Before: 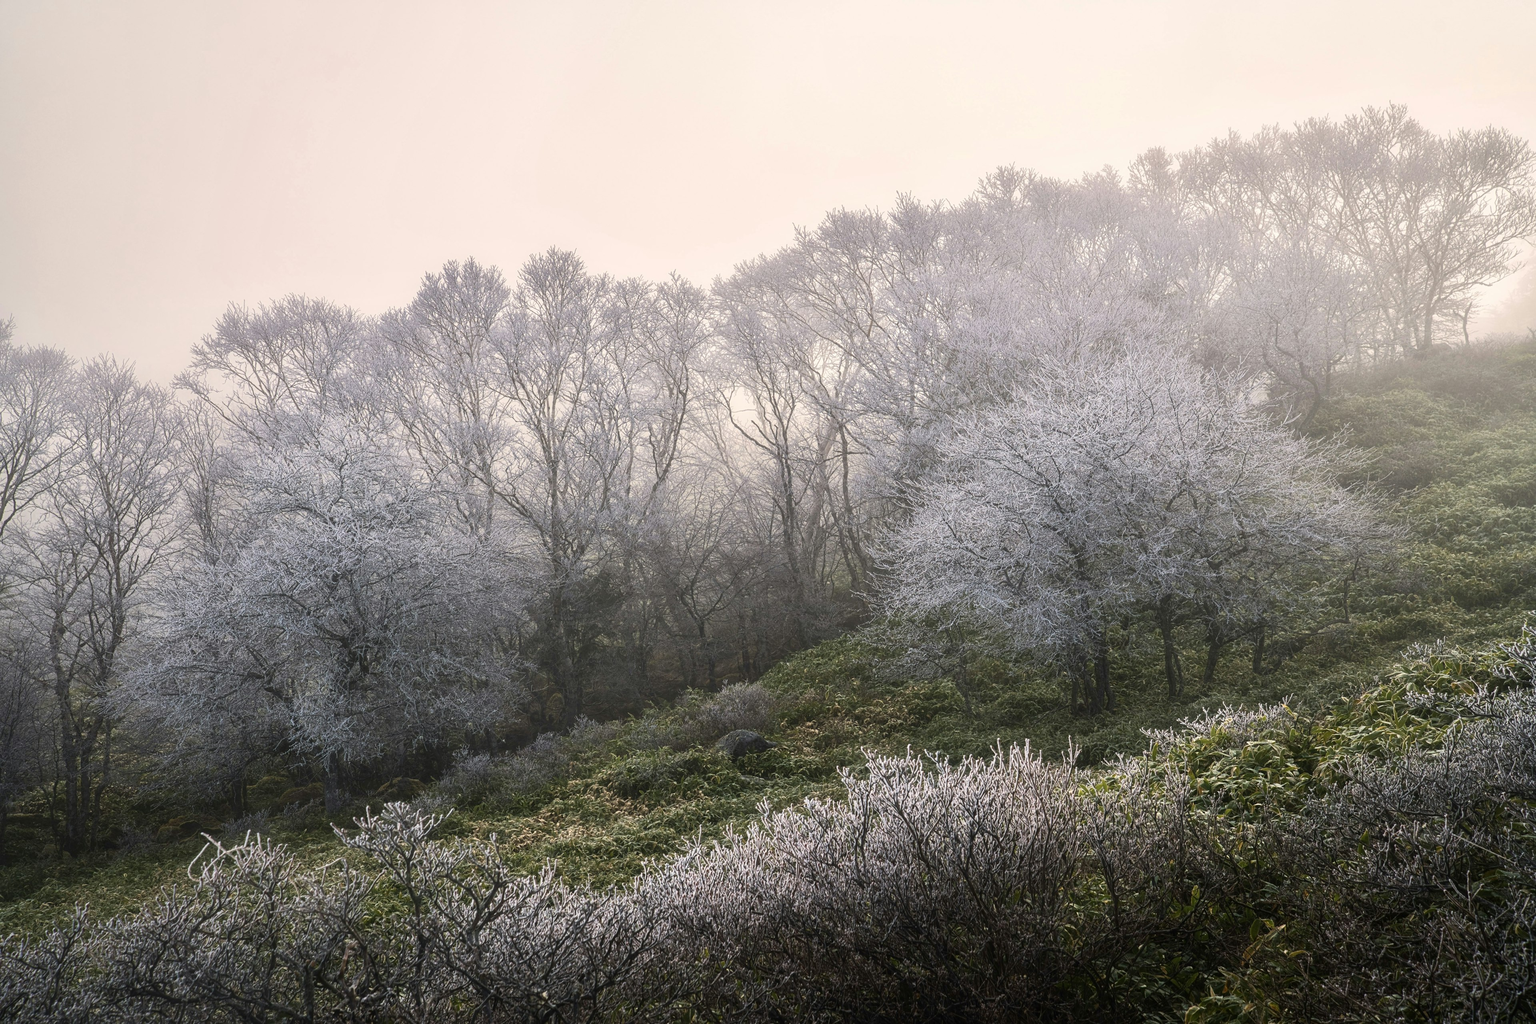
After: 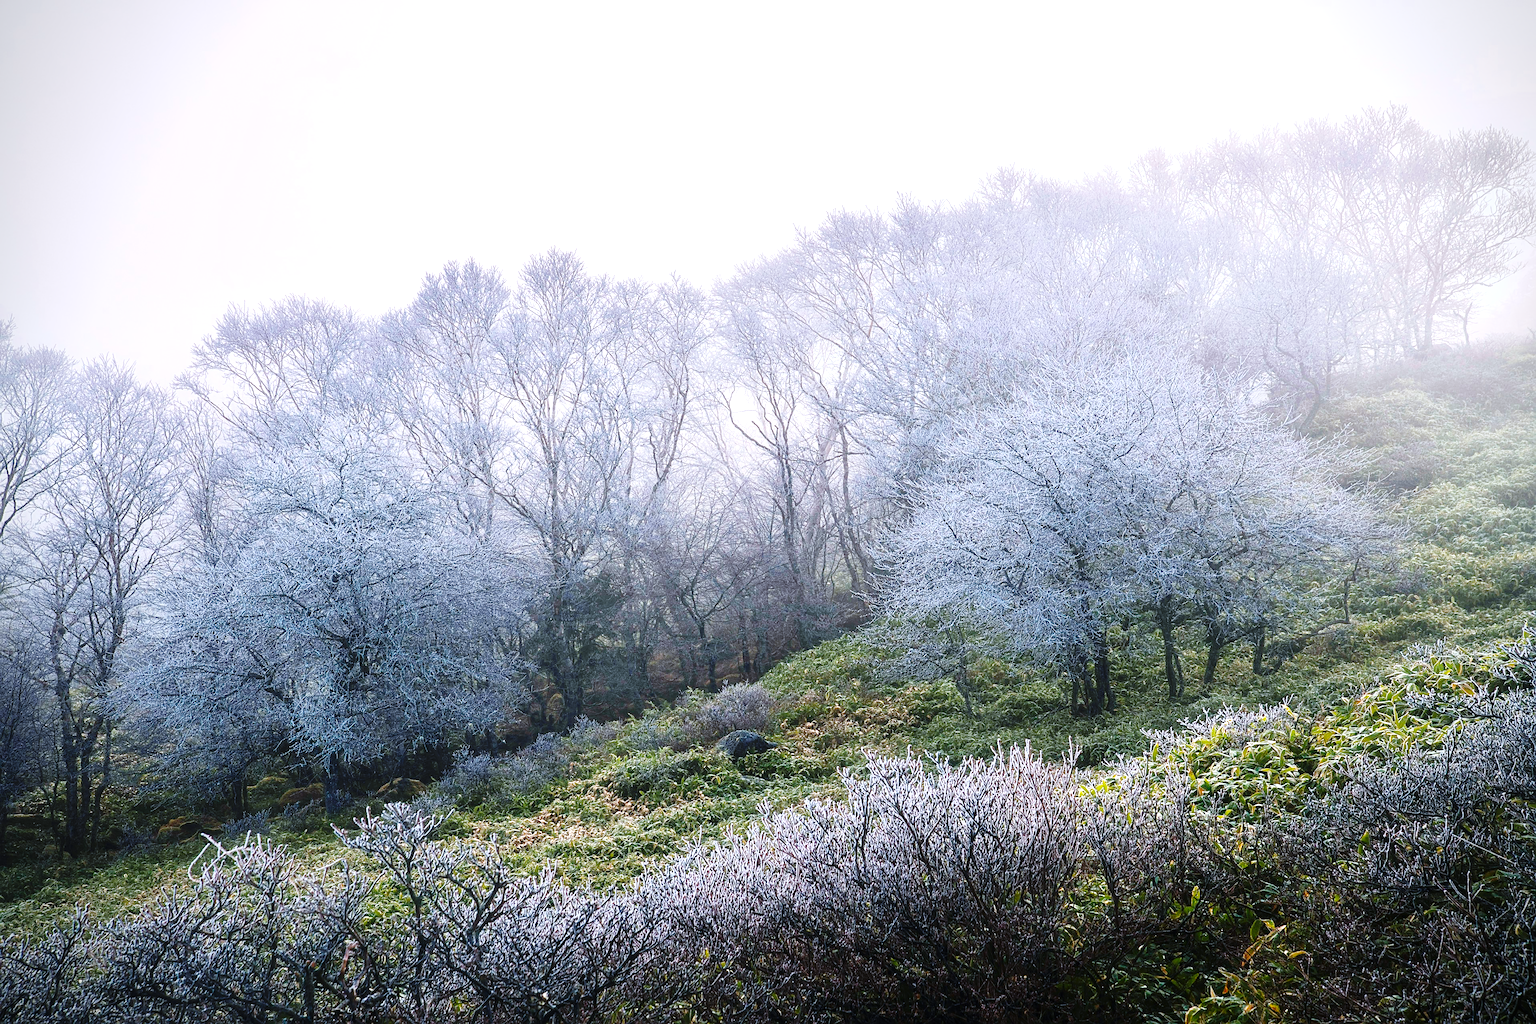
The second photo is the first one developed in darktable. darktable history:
color calibration: output R [1.422, -0.35, -0.252, 0], output G [-0.238, 1.259, -0.084, 0], output B [-0.081, -0.196, 1.58, 0], output brightness [0.49, 0.671, -0.57, 0], illuminant same as pipeline (D50), adaptation none (bypass), saturation algorithm version 1 (2020)
tone equalizer: on, module defaults
base curve: curves: ch0 [(0, 0) (0.036, 0.025) (0.121, 0.166) (0.206, 0.329) (0.605, 0.79) (1, 1)], preserve colors none
vignetting: fall-off start 91.19%
sharpen: on, module defaults
